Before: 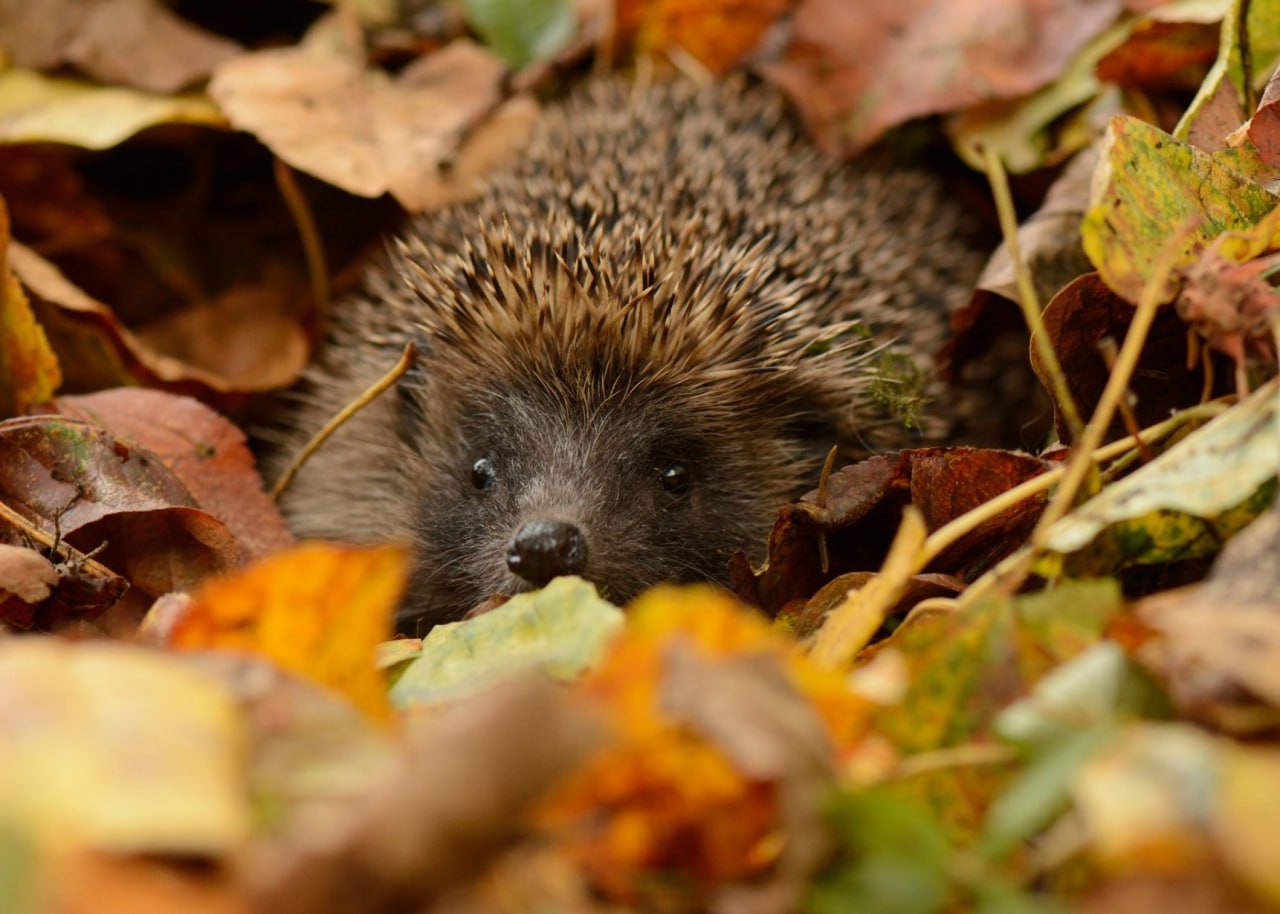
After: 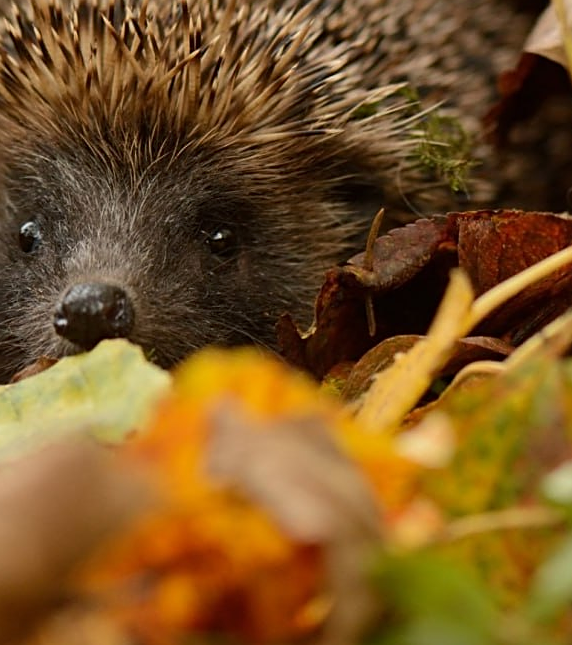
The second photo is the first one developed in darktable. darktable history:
crop: left 35.446%, top 25.982%, right 19.825%, bottom 3.392%
sharpen: on, module defaults
